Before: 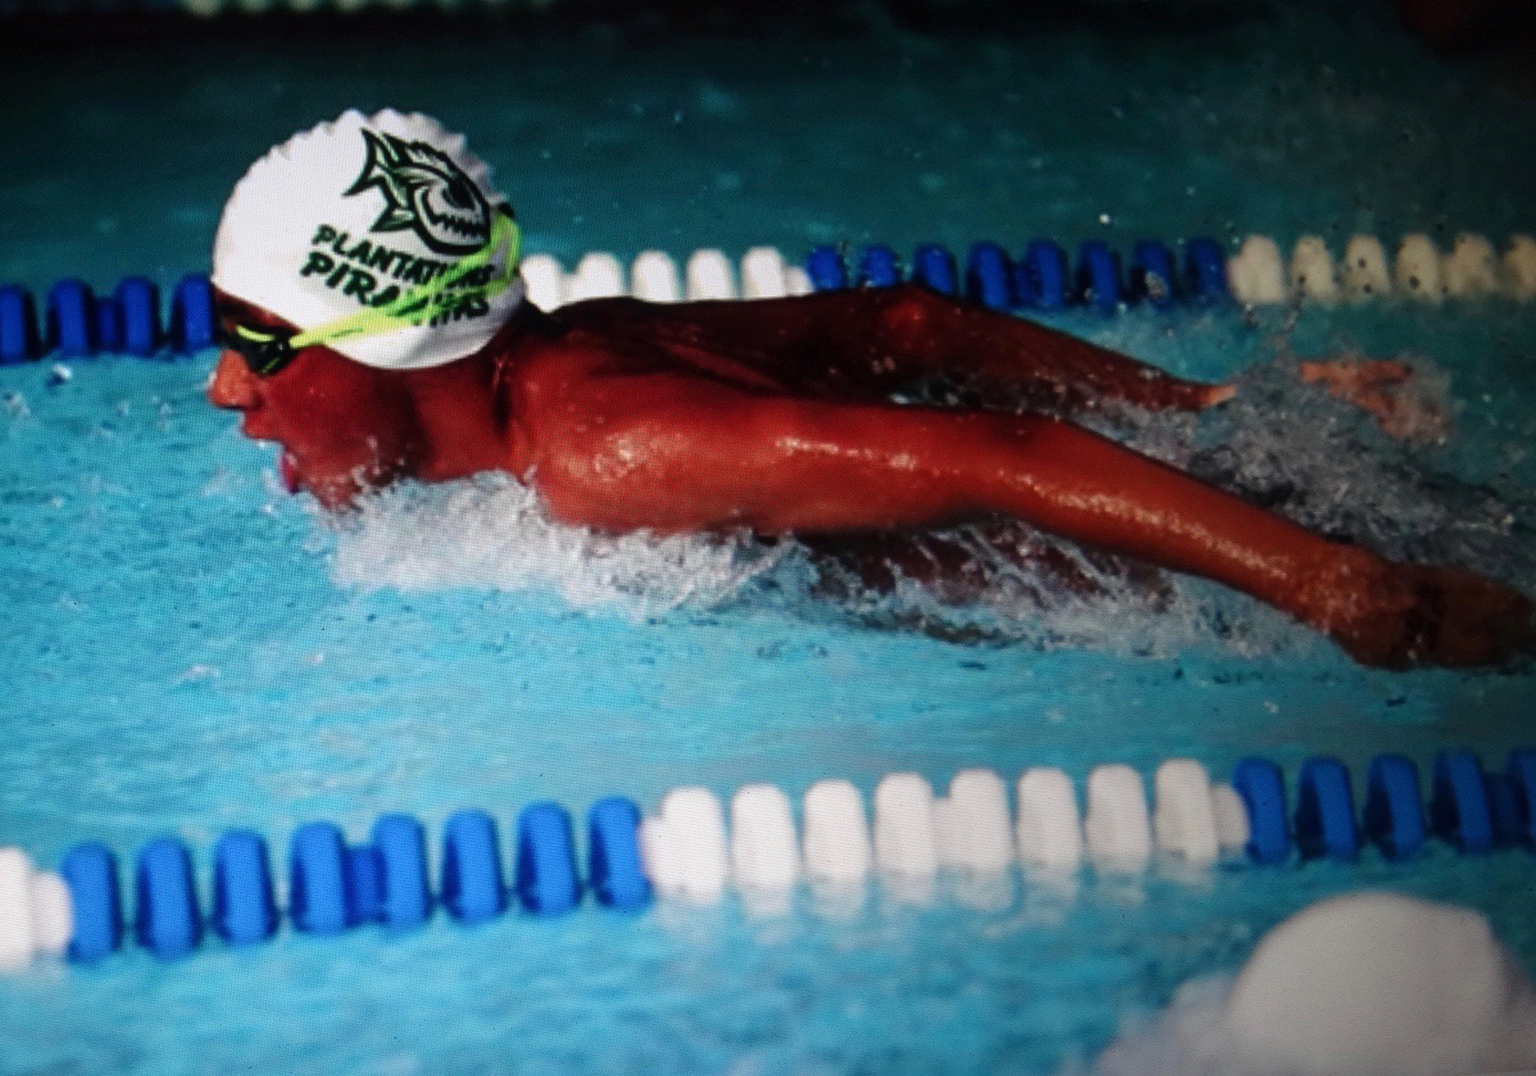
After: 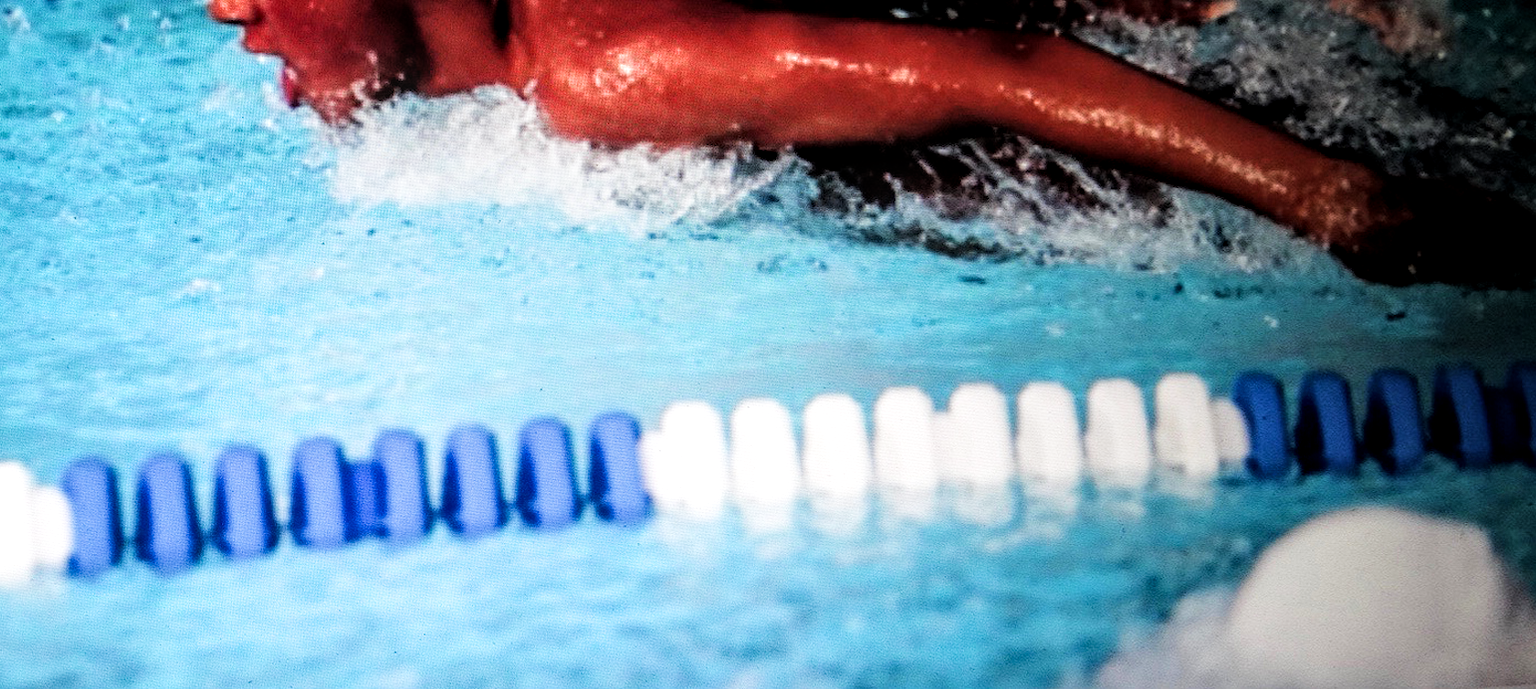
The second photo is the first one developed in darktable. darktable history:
crop and rotate: top 35.855%
tone equalizer: -8 EV -1.07 EV, -7 EV -1.04 EV, -6 EV -0.83 EV, -5 EV -0.597 EV, -3 EV 0.557 EV, -2 EV 0.842 EV, -1 EV 0.987 EV, +0 EV 1.08 EV, smoothing diameter 24.86%, edges refinement/feathering 13.89, preserve details guided filter
filmic rgb: black relative exposure -5.14 EV, white relative exposure 3.54 EV, threshold 5.94 EV, hardness 3.16, contrast 1.301, highlights saturation mix -48.6%, enable highlight reconstruction true
local contrast: on, module defaults
